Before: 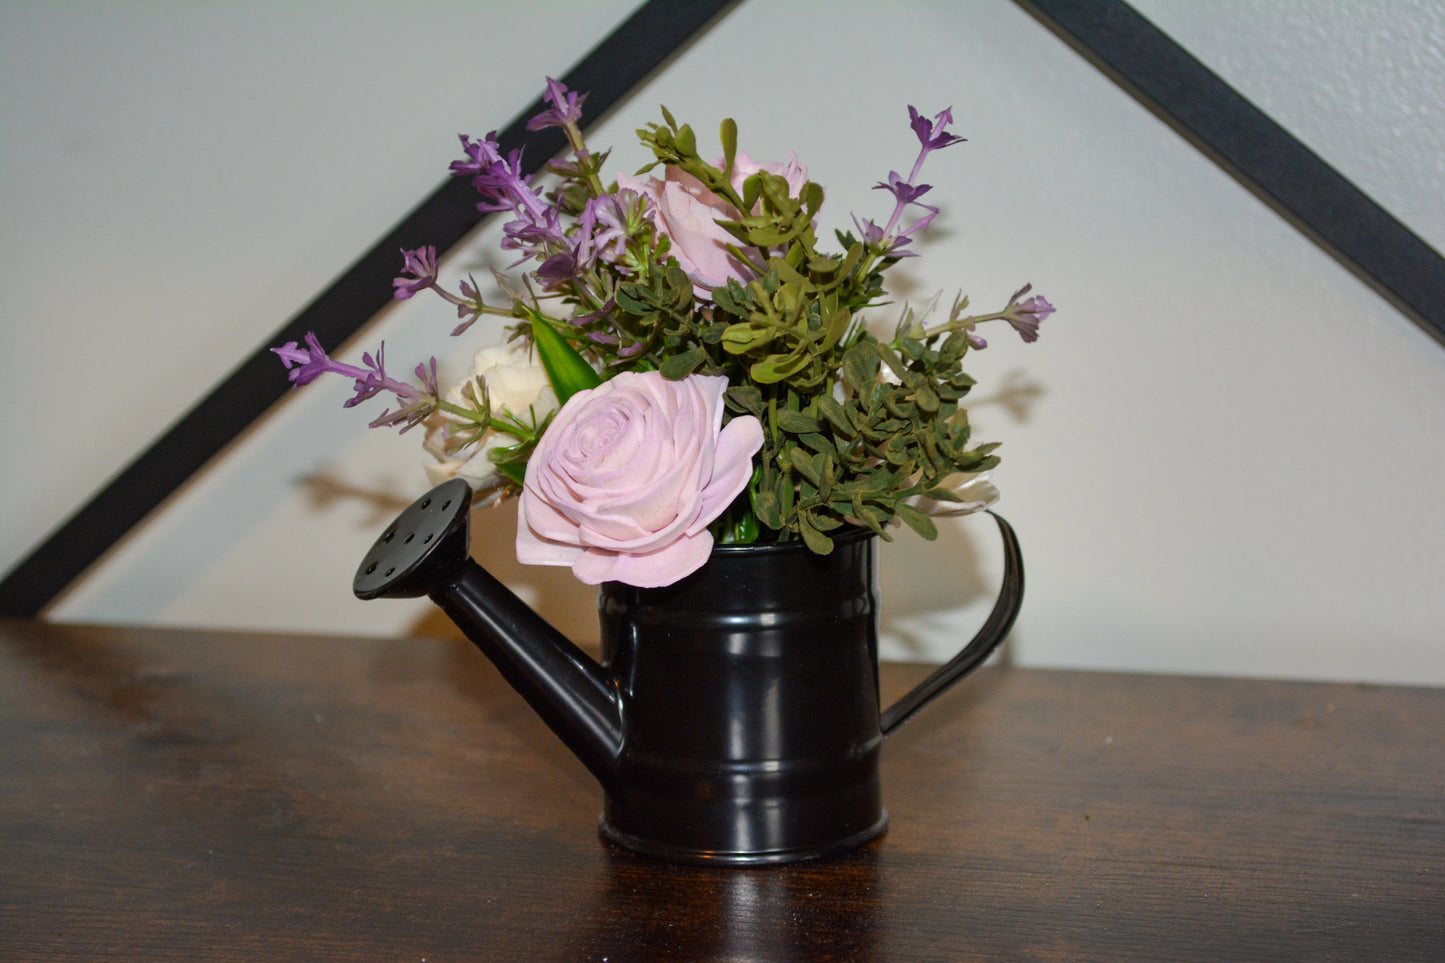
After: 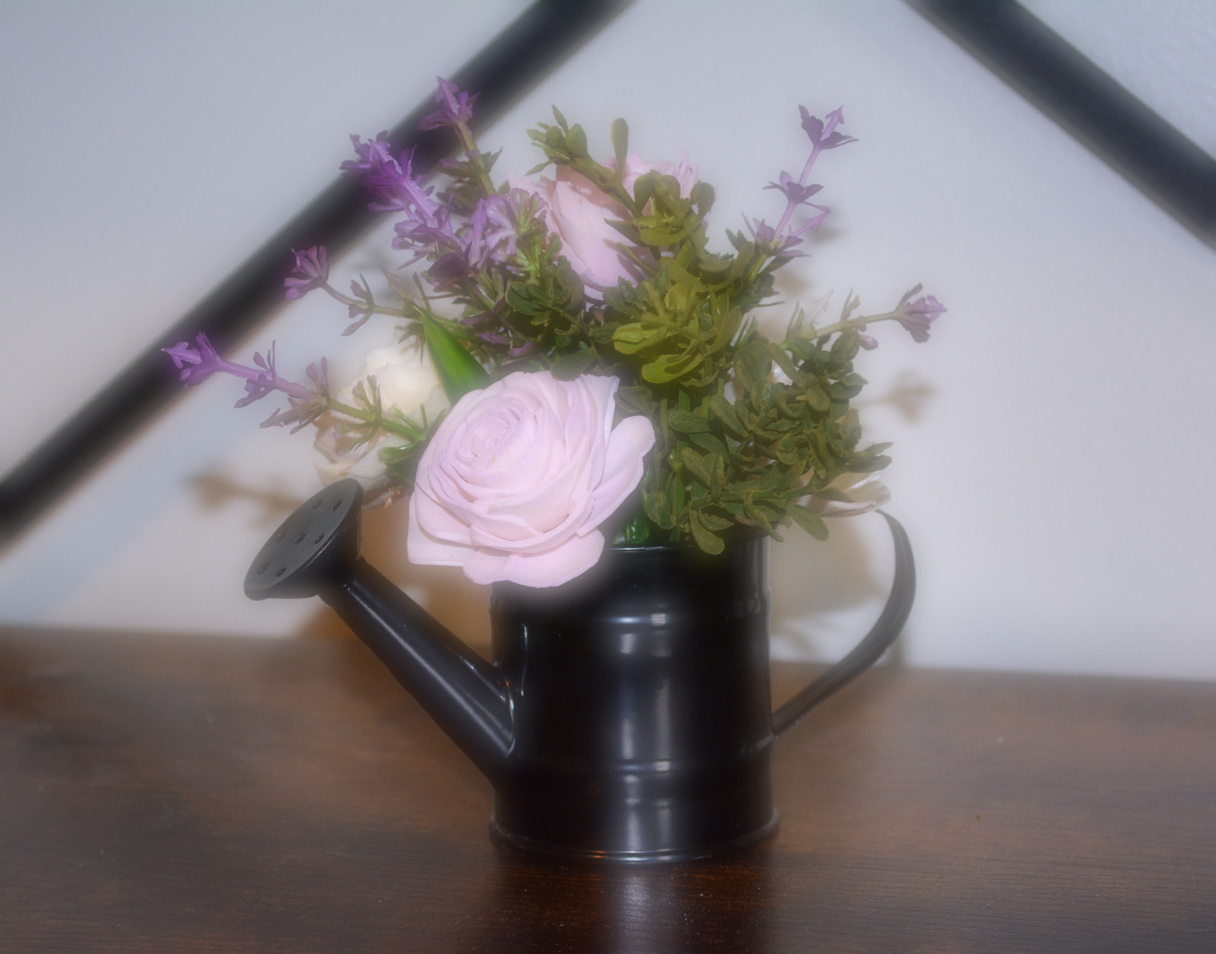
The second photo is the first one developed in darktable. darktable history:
soften: on, module defaults
crop: left 7.598%, right 7.873%
local contrast: mode bilateral grid, contrast 15, coarseness 36, detail 105%, midtone range 0.2
white balance: red 1.004, blue 1.096
